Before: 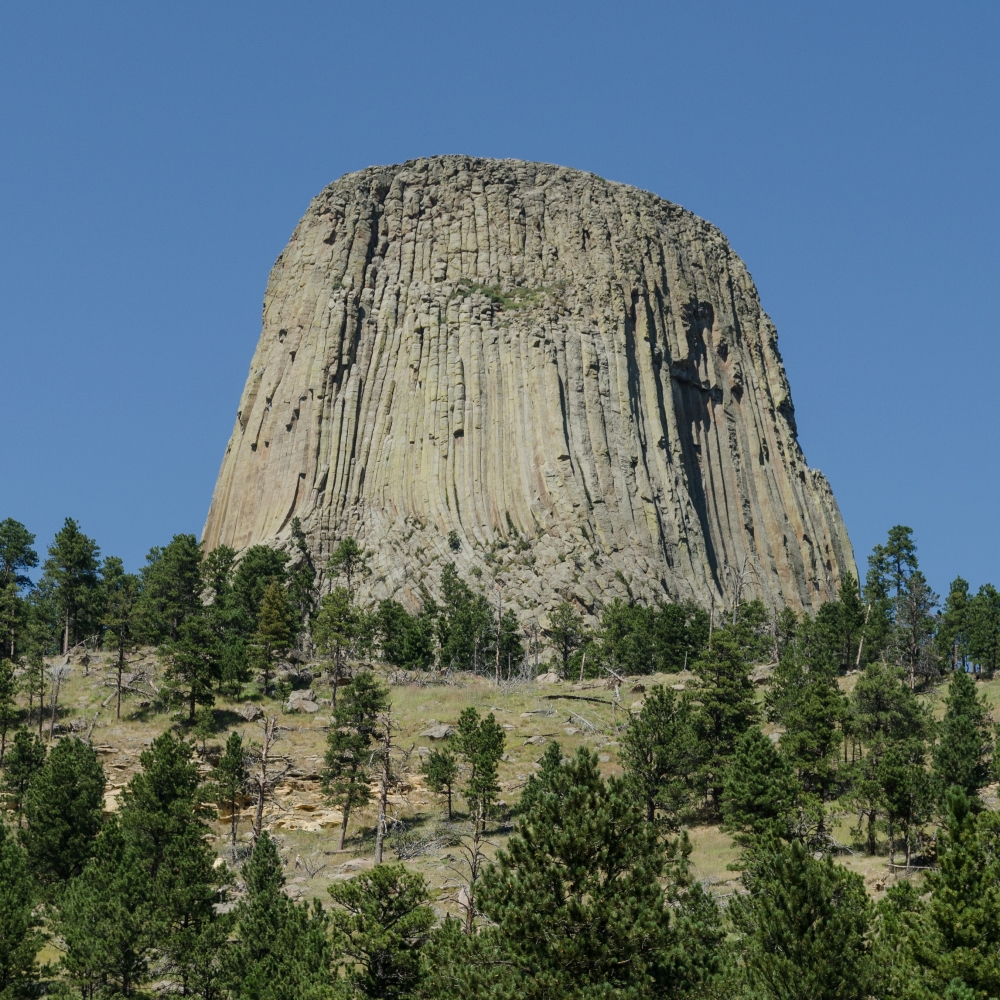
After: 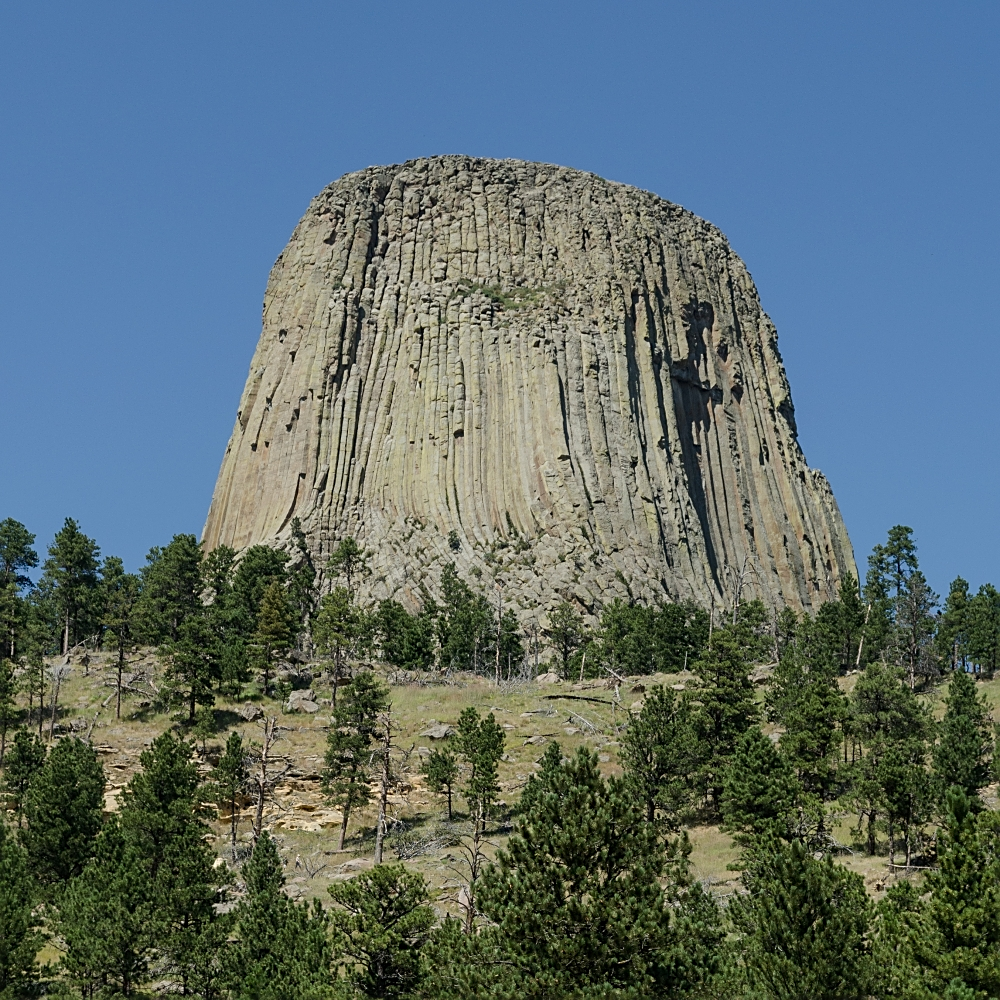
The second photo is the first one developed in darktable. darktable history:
sharpen: amount 0.541
